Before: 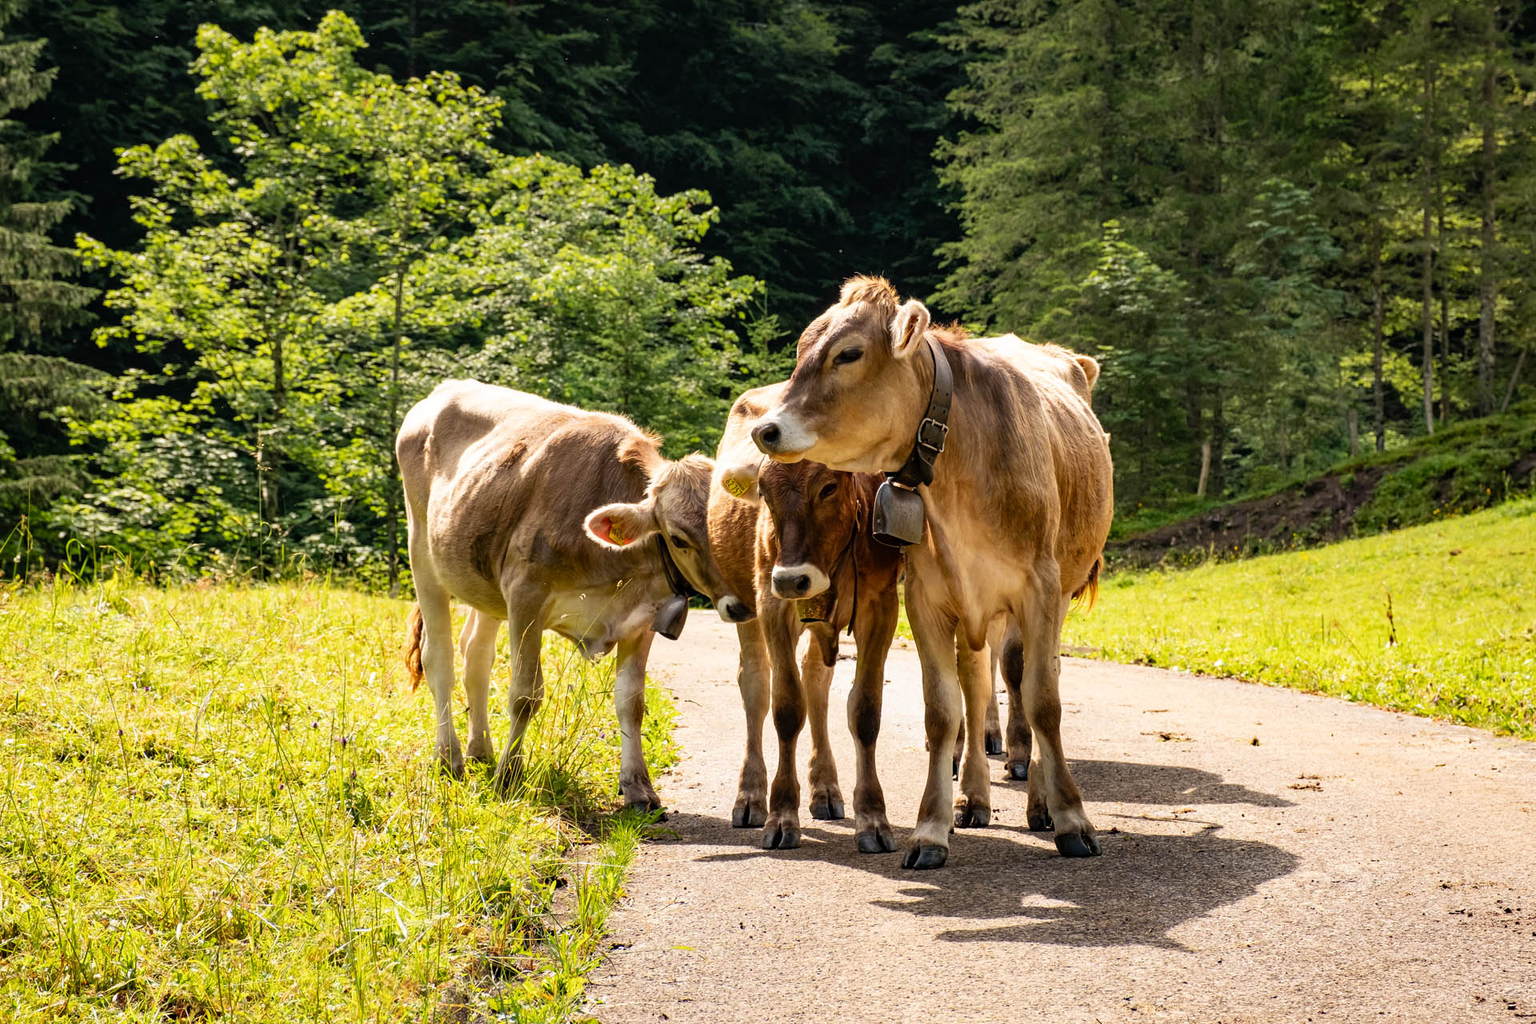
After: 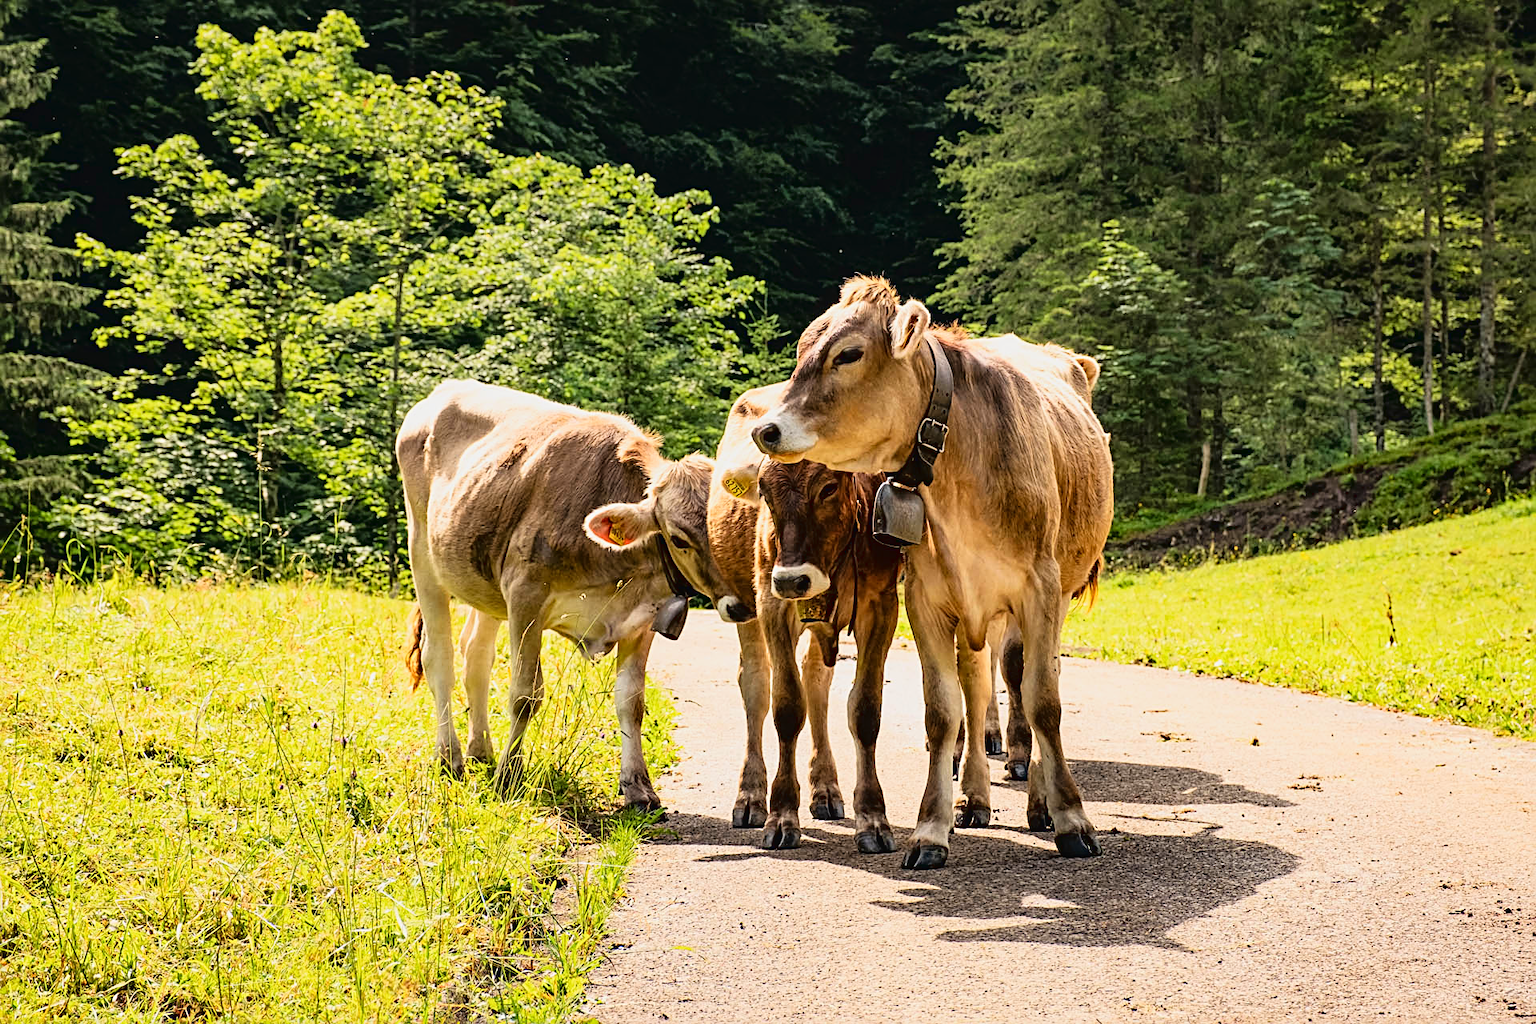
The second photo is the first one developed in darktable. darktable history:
tone curve: curves: ch0 [(0, 0.022) (0.114, 0.088) (0.282, 0.316) (0.446, 0.511) (0.613, 0.693) (0.786, 0.843) (0.999, 0.949)]; ch1 [(0, 0) (0.395, 0.343) (0.463, 0.427) (0.486, 0.474) (0.503, 0.5) (0.535, 0.522) (0.555, 0.546) (0.594, 0.614) (0.755, 0.793) (1, 1)]; ch2 [(0, 0) (0.369, 0.388) (0.449, 0.431) (0.501, 0.5) (0.528, 0.517) (0.561, 0.598) (0.697, 0.721) (1, 1)], color space Lab, linked channels, preserve colors none
sharpen: radius 2.786
